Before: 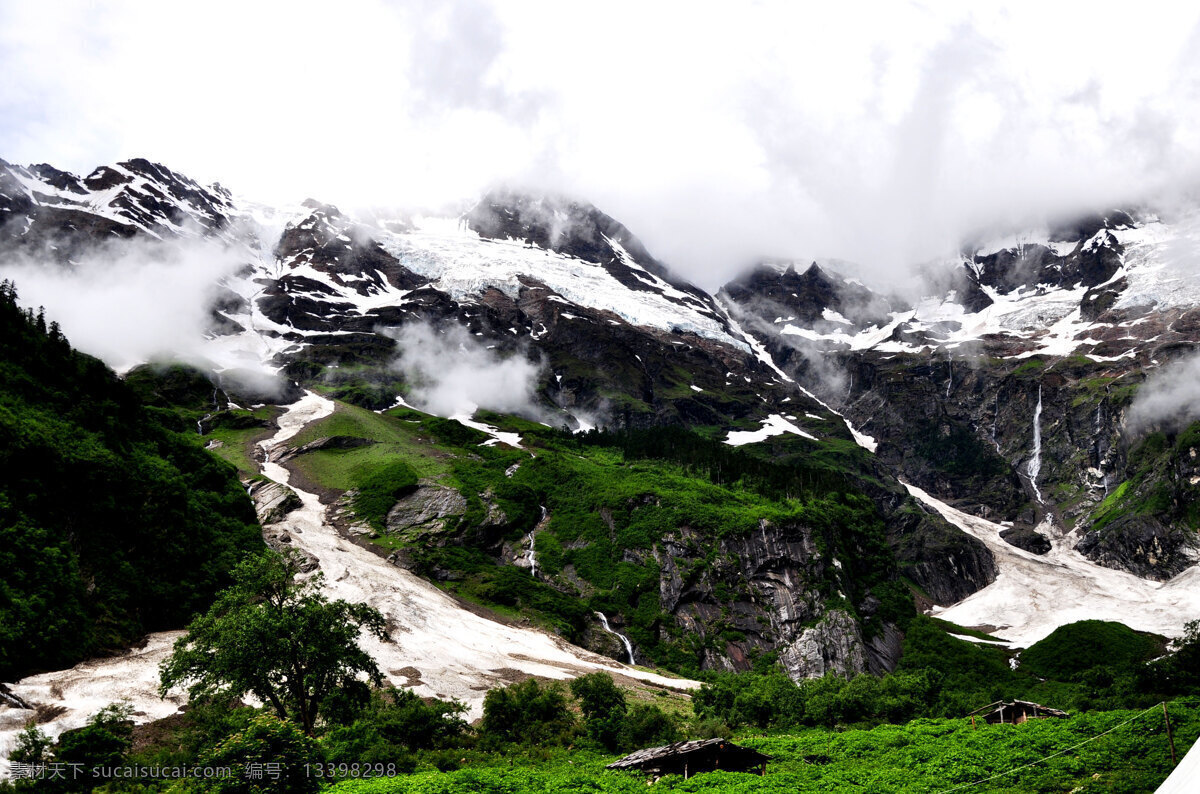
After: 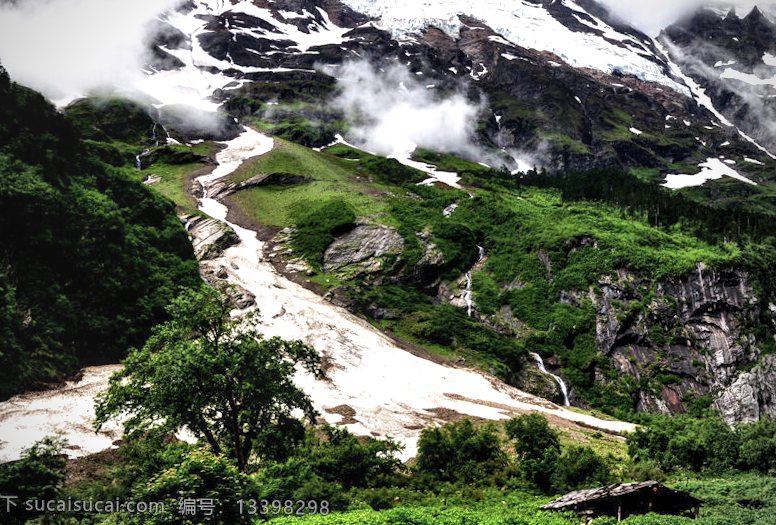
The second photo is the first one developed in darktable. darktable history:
exposure: black level correction 0, exposure 0.499 EV, compensate highlight preservation false
tone equalizer: luminance estimator HSV value / RGB max
crop and rotate: angle -0.896°, left 4.04%, top 32.219%, right 29.718%
color correction: highlights b* 0.068, saturation 0.858
local contrast: on, module defaults
velvia: on, module defaults
vignetting: on, module defaults
shadows and highlights: low approximation 0.01, soften with gaussian
